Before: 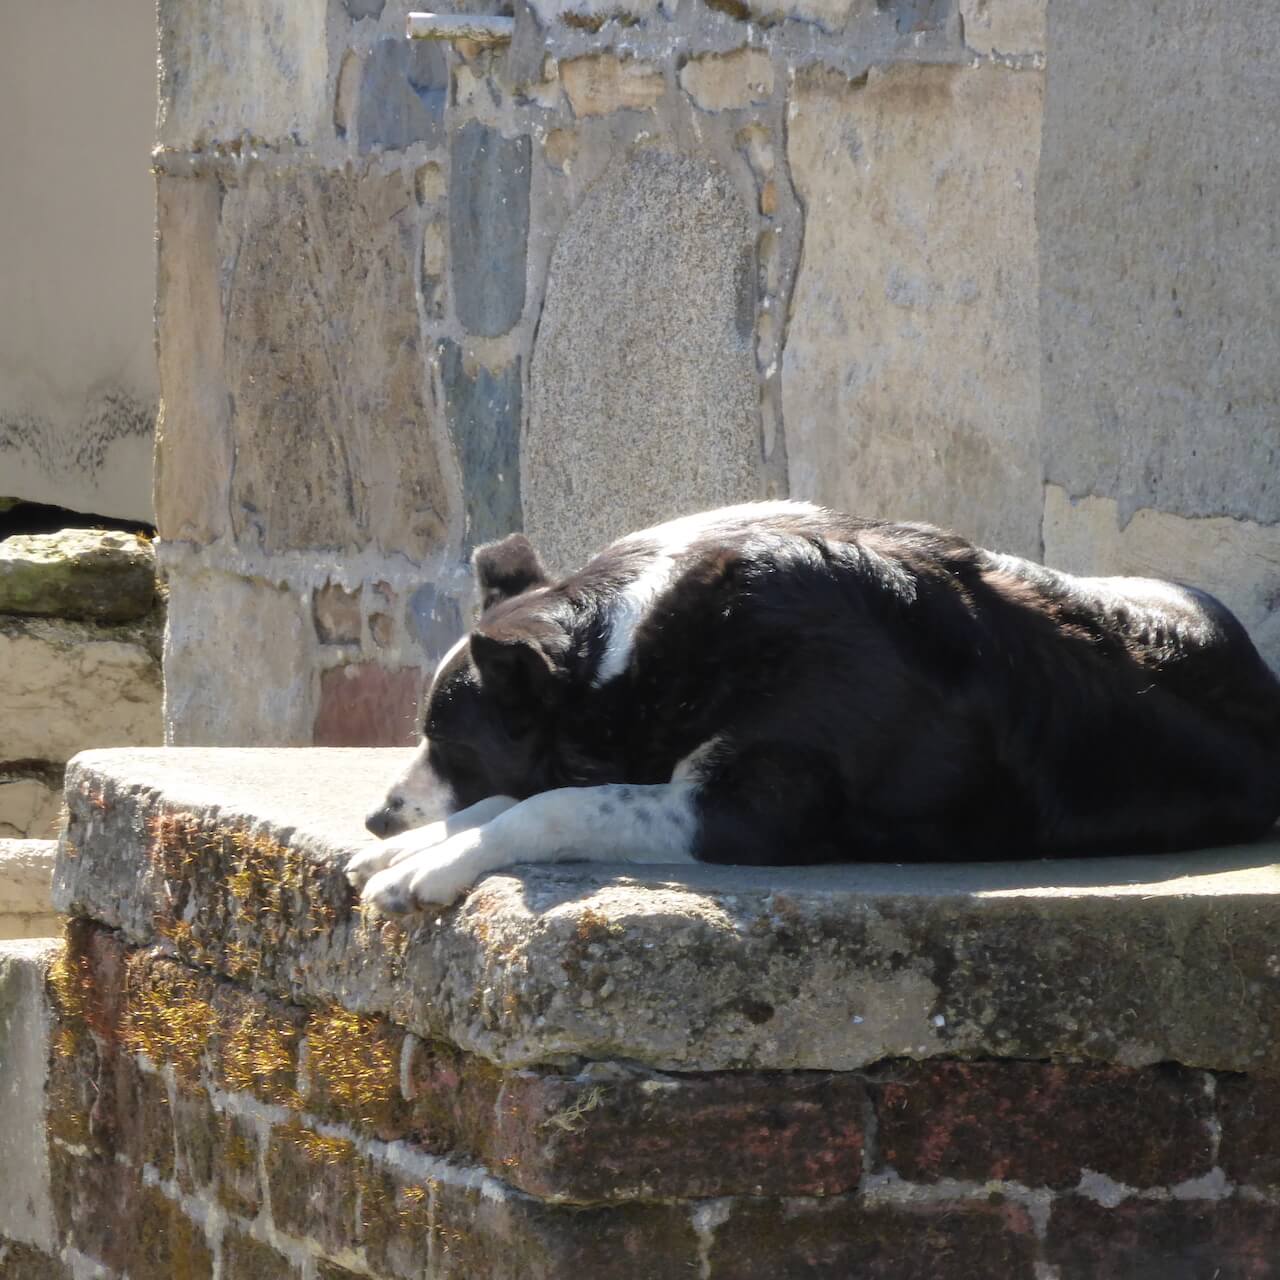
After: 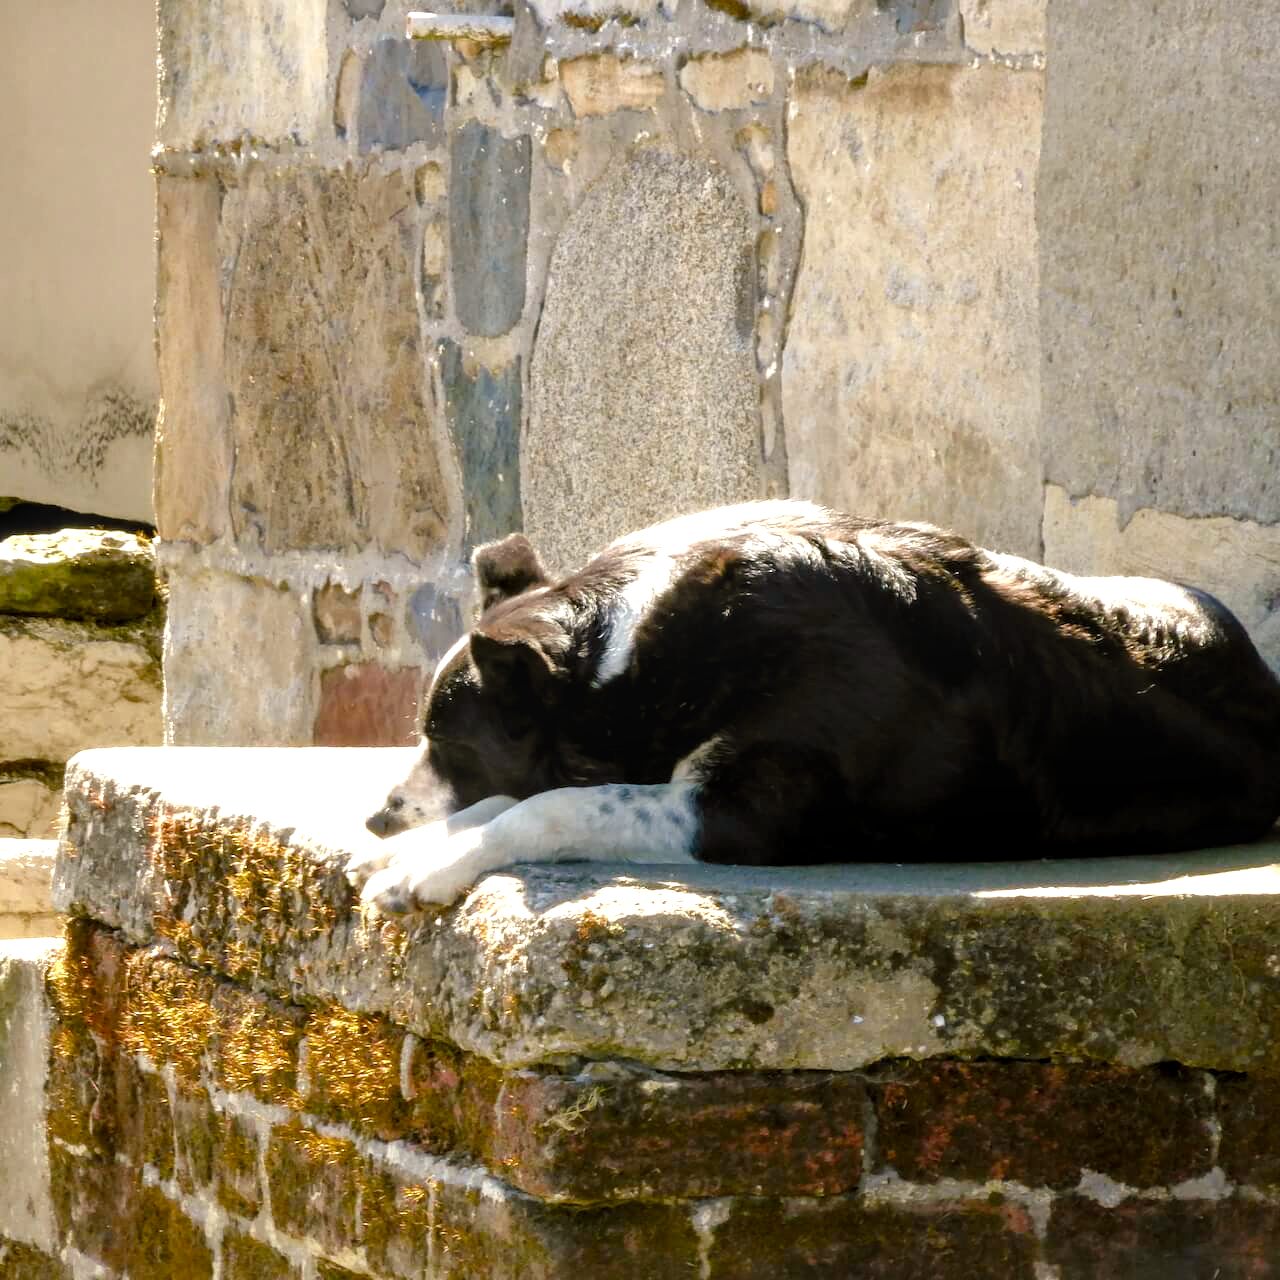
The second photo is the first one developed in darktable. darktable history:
tone equalizer: -8 EV -0.734 EV, -7 EV -0.695 EV, -6 EV -0.606 EV, -5 EV -0.369 EV, -3 EV 0.381 EV, -2 EV 0.6 EV, -1 EV 0.697 EV, +0 EV 0.744 EV
color balance rgb: shadows lift › chroma 2.683%, shadows lift › hue 193.71°, power › chroma 2.482%, power › hue 70.76°, highlights gain › chroma 1.573%, highlights gain › hue 56.6°, linear chroma grading › shadows 31.384%, linear chroma grading › global chroma -2.127%, linear chroma grading › mid-tones 3.739%, perceptual saturation grading › global saturation 39.031%, perceptual saturation grading › highlights -50.347%, perceptual saturation grading › shadows 30.07%
local contrast: on, module defaults
levels: levels [0.026, 0.507, 0.987]
